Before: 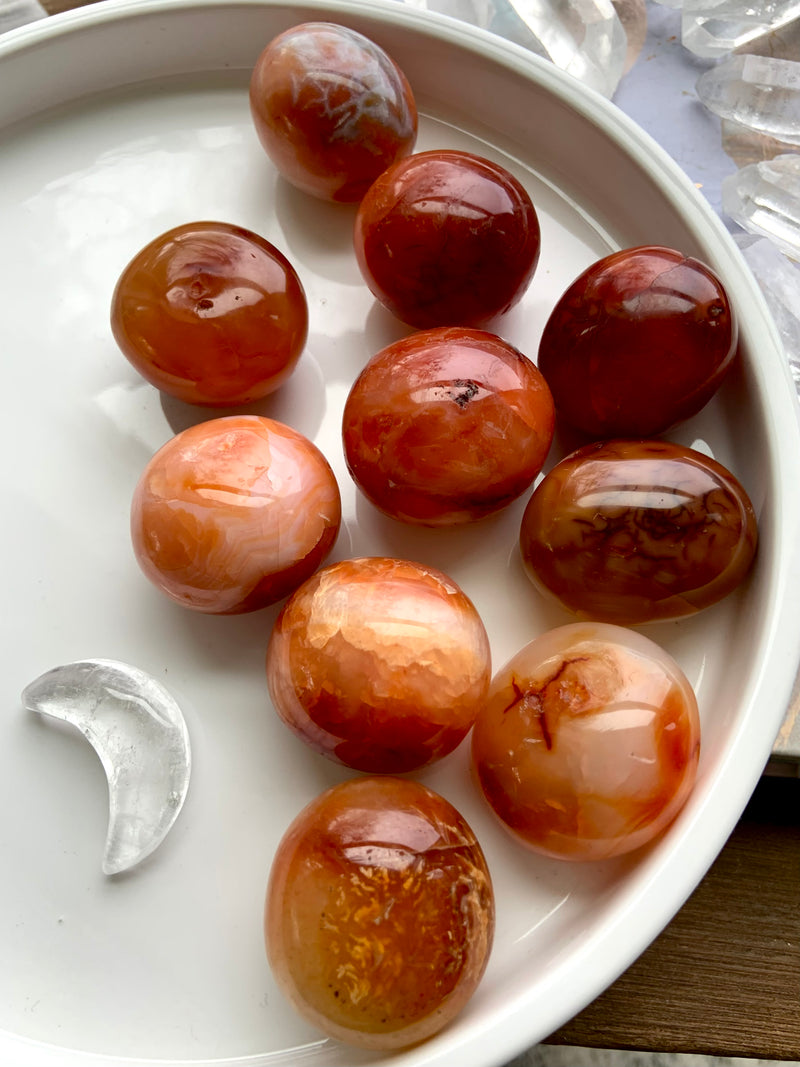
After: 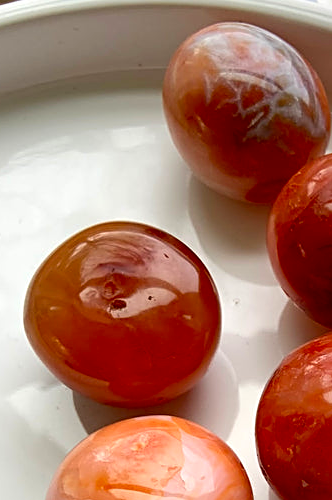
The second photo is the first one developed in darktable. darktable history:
contrast brightness saturation: saturation 0.178
crop and rotate: left 10.914%, top 0.047%, right 47.503%, bottom 53.01%
sharpen: amount 0.493
